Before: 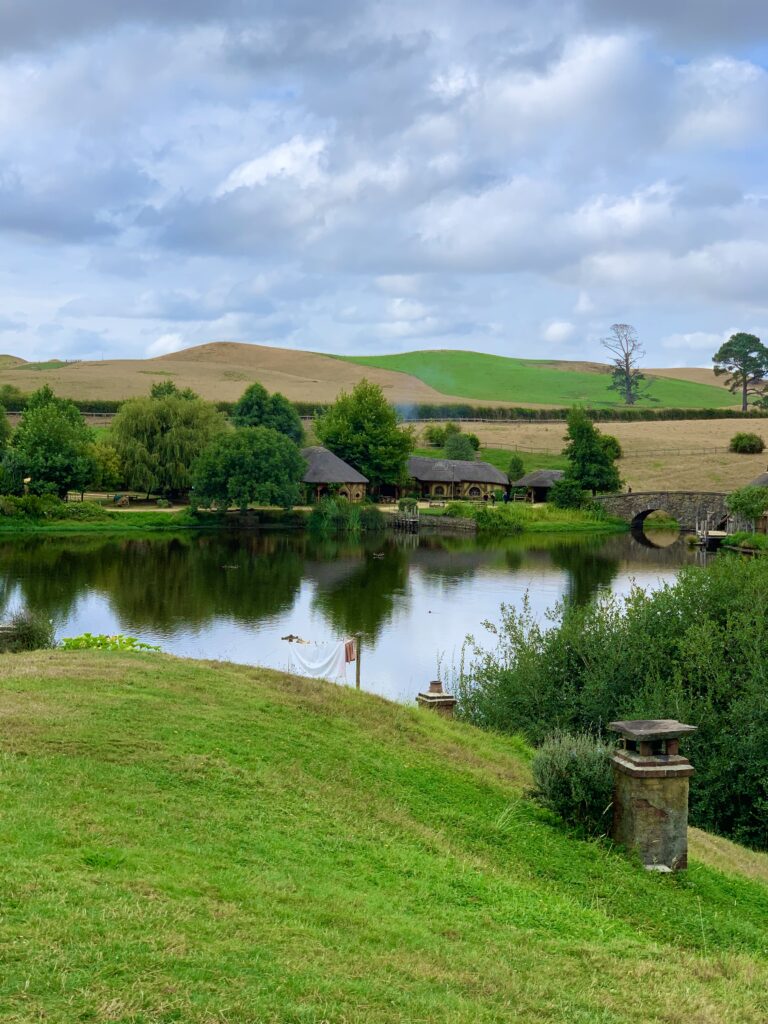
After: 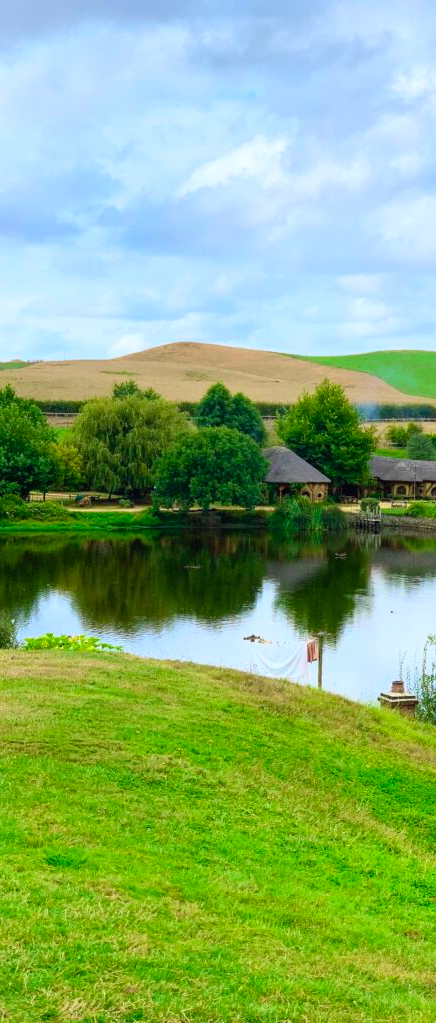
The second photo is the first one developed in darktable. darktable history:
crop: left 5.019%, right 38.138%
contrast brightness saturation: contrast 0.201, brightness 0.165, saturation 0.219
